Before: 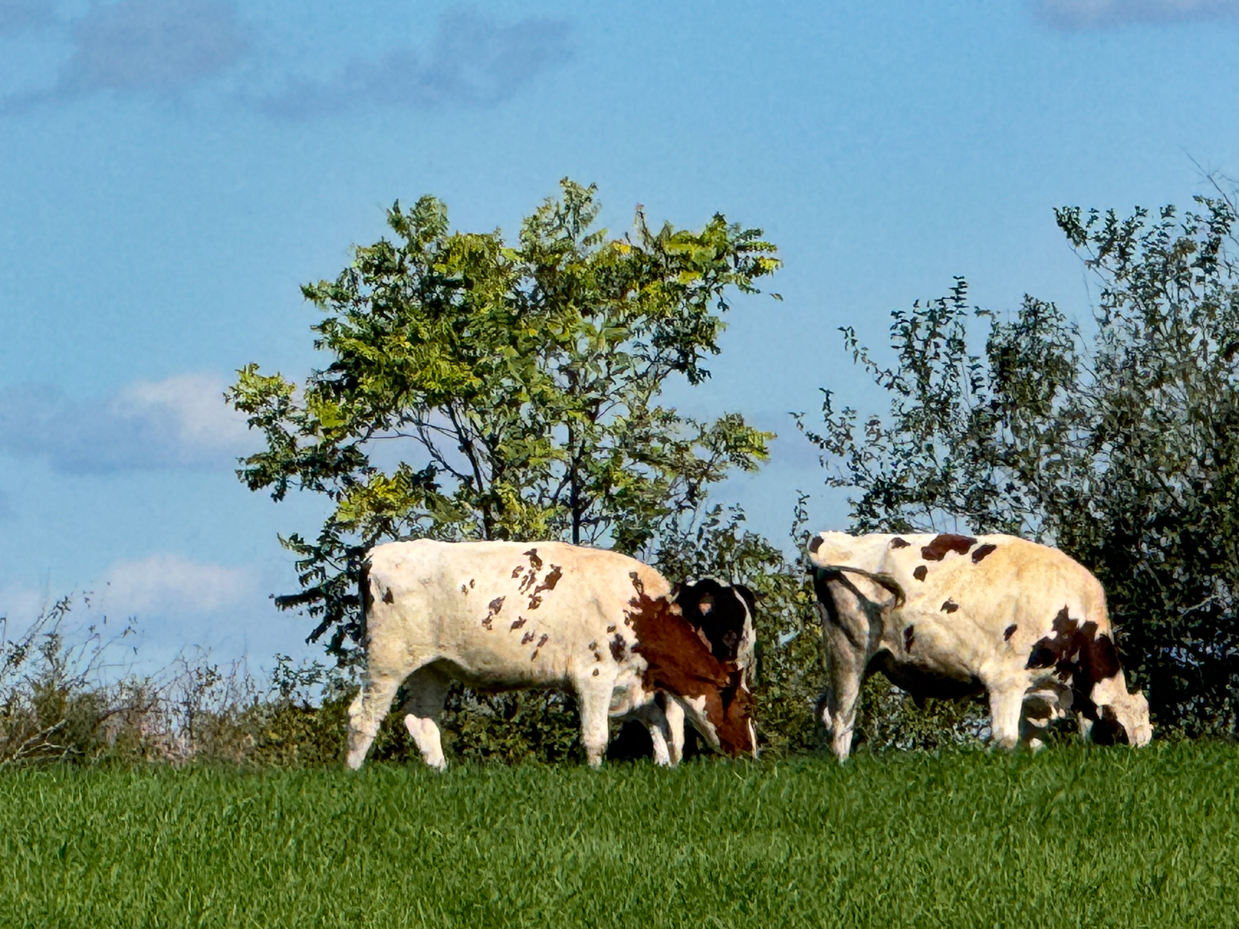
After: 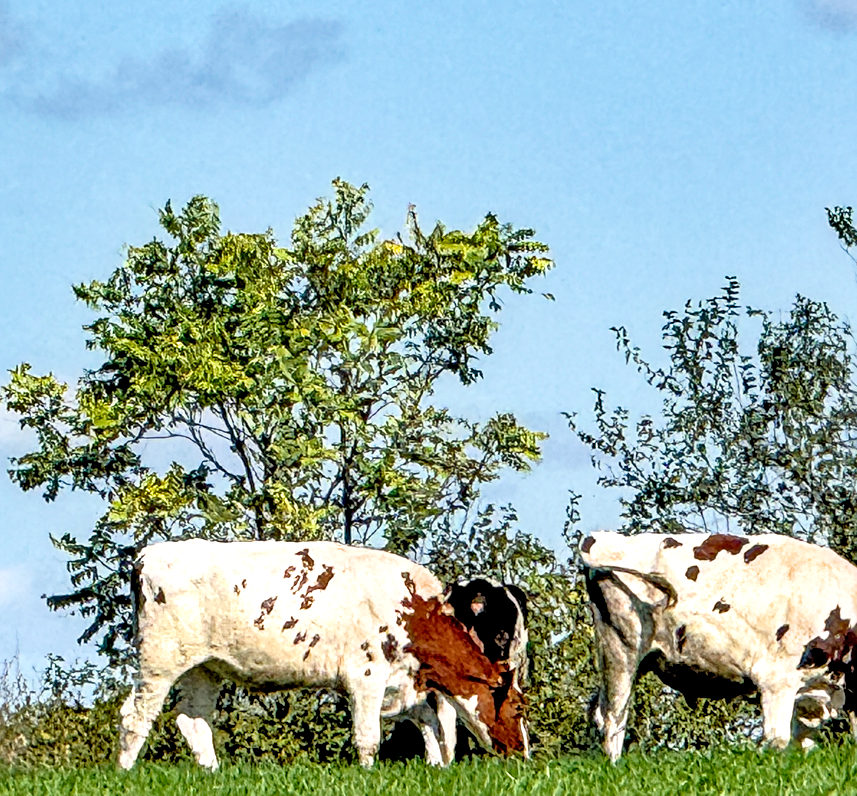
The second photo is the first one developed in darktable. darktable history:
local contrast: highlights 60%, shadows 62%, detail 160%
exposure: black level correction 0, exposure 0.854 EV, compensate highlight preservation false
sharpen: on, module defaults
filmic rgb: black relative exposure -14.32 EV, white relative exposure 3.35 EV, threshold 2.96 EV, hardness 7.98, contrast 0.994, enable highlight reconstruction true
tone equalizer: -7 EV 0.162 EV, -6 EV 0.583 EV, -5 EV 1.19 EV, -4 EV 1.29 EV, -3 EV 1.12 EV, -2 EV 0.6 EV, -1 EV 0.161 EV
crop: left 18.447%, right 12.344%, bottom 14.246%
